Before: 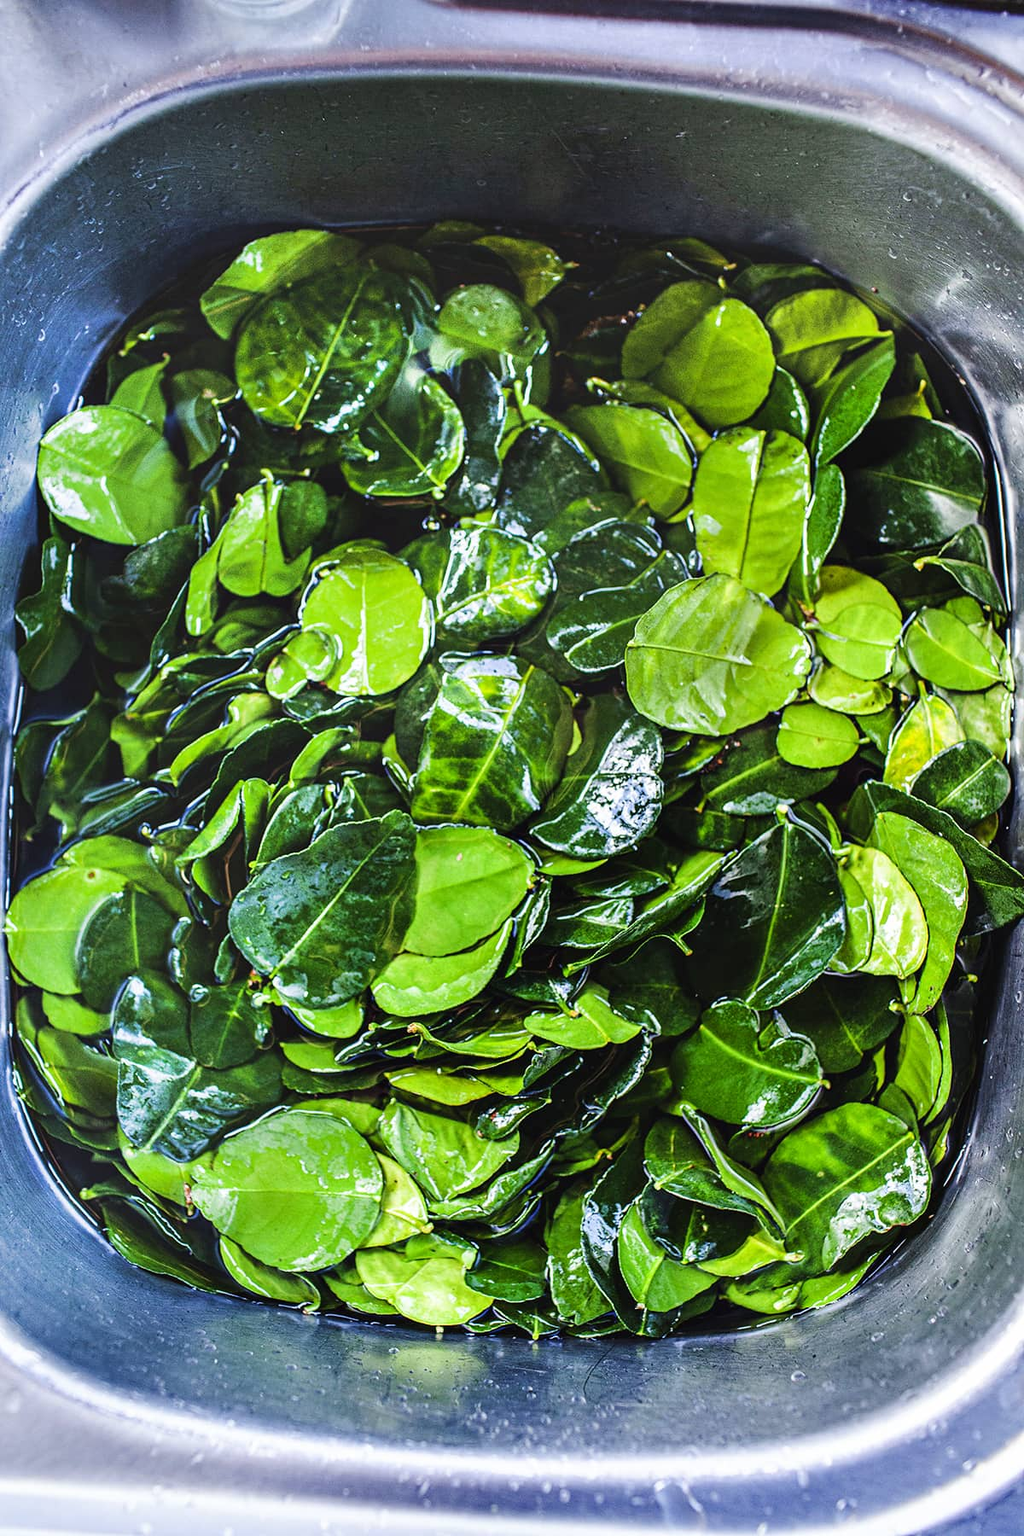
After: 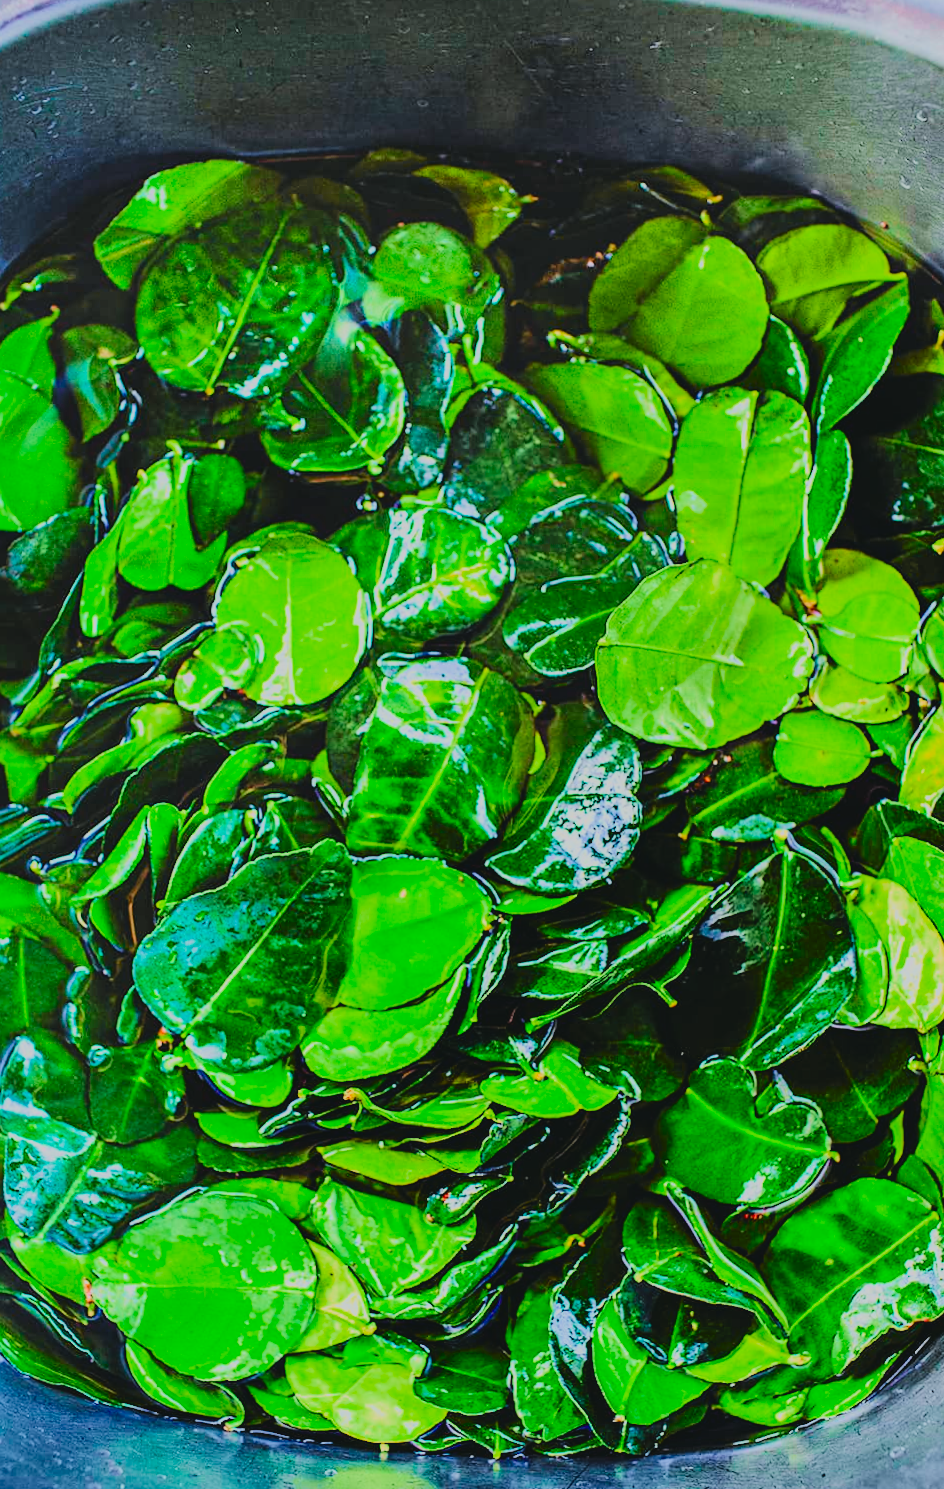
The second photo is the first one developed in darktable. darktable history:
exposure: black level correction -0.008, exposure 0.067 EV, compensate highlight preservation false
crop: left 11.225%, top 5.381%, right 9.565%, bottom 10.314%
tone curve: curves: ch0 [(0, 0.03) (0.113, 0.087) (0.207, 0.184) (0.515, 0.612) (0.712, 0.793) (1, 0.946)]; ch1 [(0, 0) (0.172, 0.123) (0.317, 0.279) (0.414, 0.382) (0.476, 0.479) (0.505, 0.498) (0.534, 0.534) (0.621, 0.65) (0.709, 0.764) (1, 1)]; ch2 [(0, 0) (0.411, 0.424) (0.505, 0.505) (0.521, 0.524) (0.537, 0.57) (0.65, 0.699) (1, 1)], color space Lab, independent channels, preserve colors none
velvia: on, module defaults
filmic rgb: white relative exposure 8 EV, threshold 3 EV, hardness 2.44, latitude 10.07%, contrast 0.72, highlights saturation mix 10%, shadows ↔ highlights balance 1.38%, color science v4 (2020), enable highlight reconstruction true
rotate and perspective: rotation -0.45°, automatic cropping original format, crop left 0.008, crop right 0.992, crop top 0.012, crop bottom 0.988
